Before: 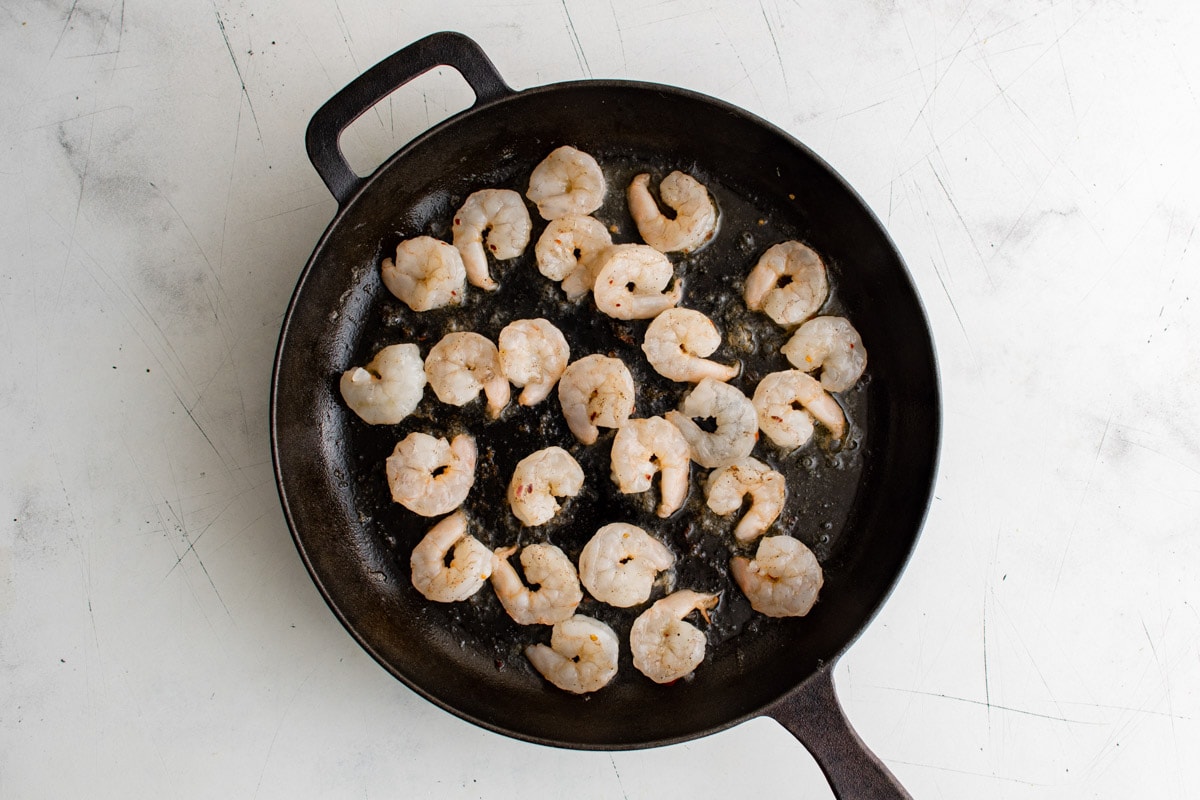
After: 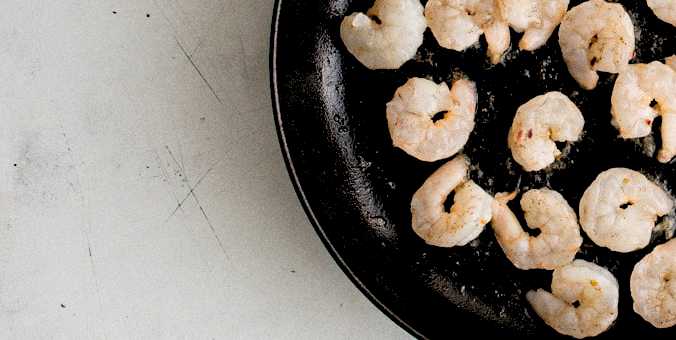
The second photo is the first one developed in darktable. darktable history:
rgb levels: levels [[0.029, 0.461, 0.922], [0, 0.5, 1], [0, 0.5, 1]]
crop: top 44.483%, right 43.593%, bottom 12.892%
grain: on, module defaults
